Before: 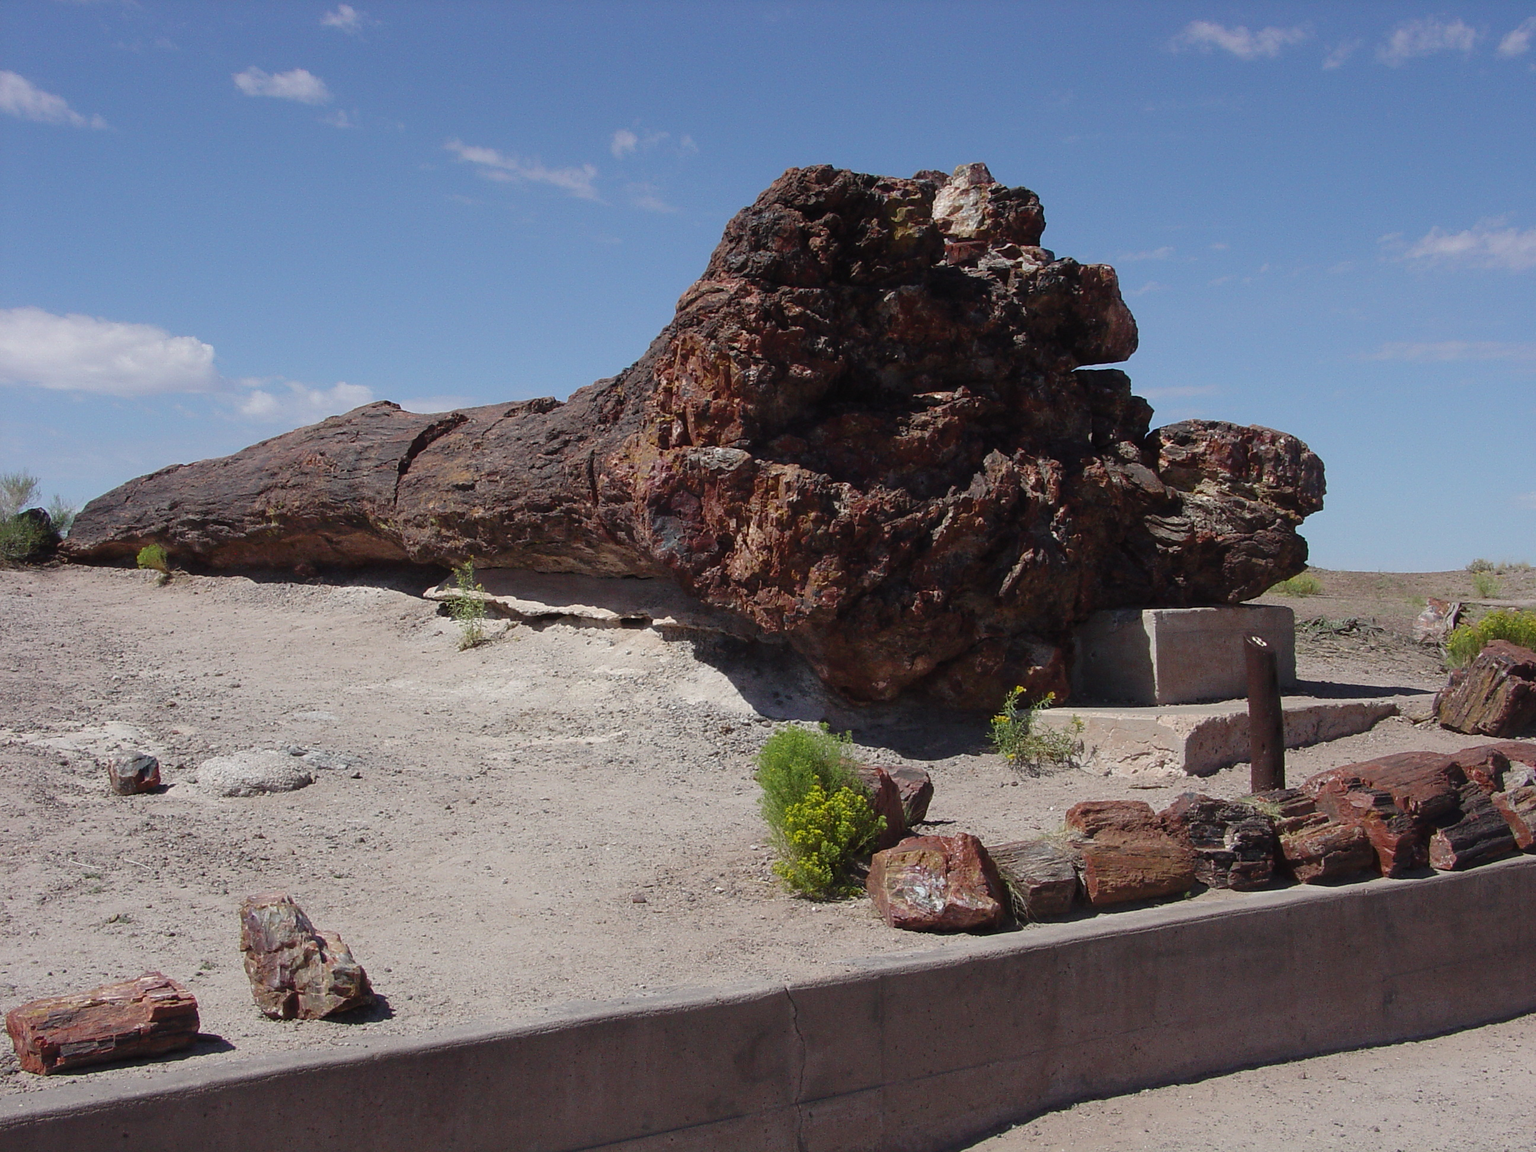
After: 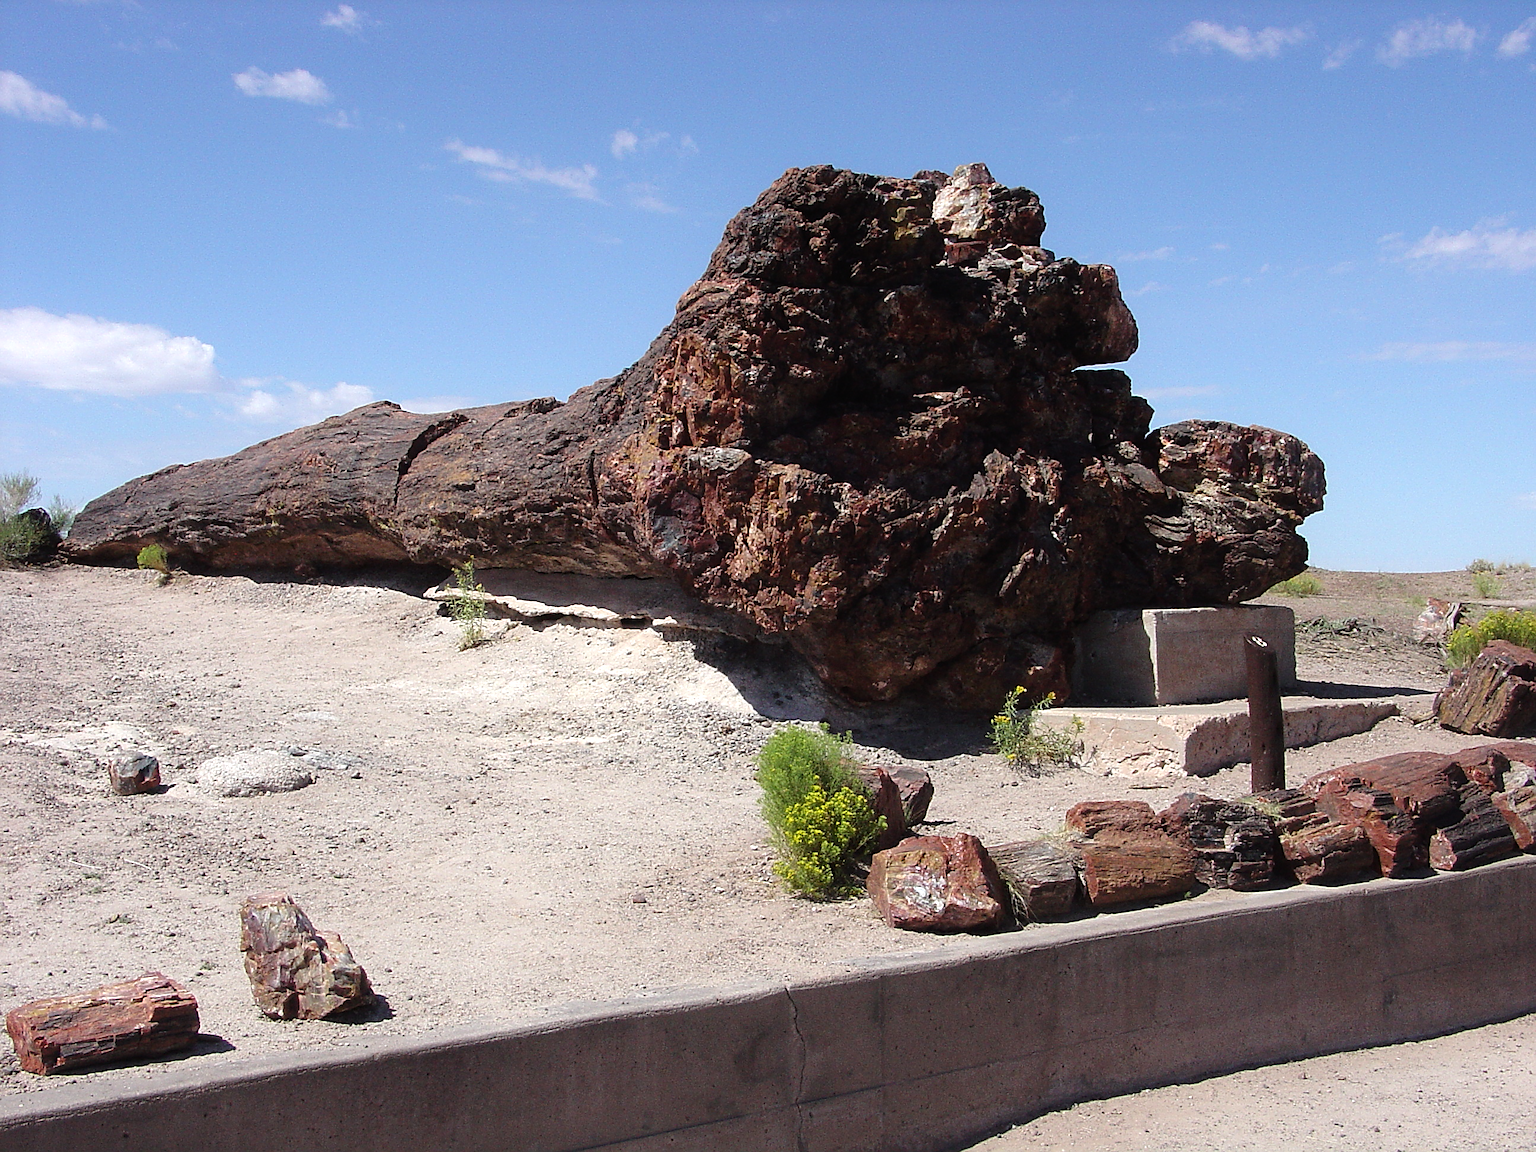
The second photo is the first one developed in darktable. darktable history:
tone equalizer: -8 EV -0.769 EV, -7 EV -0.689 EV, -6 EV -0.589 EV, -5 EV -0.373 EV, -3 EV 0.386 EV, -2 EV 0.6 EV, -1 EV 0.675 EV, +0 EV 0.727 EV
sharpen: on, module defaults
